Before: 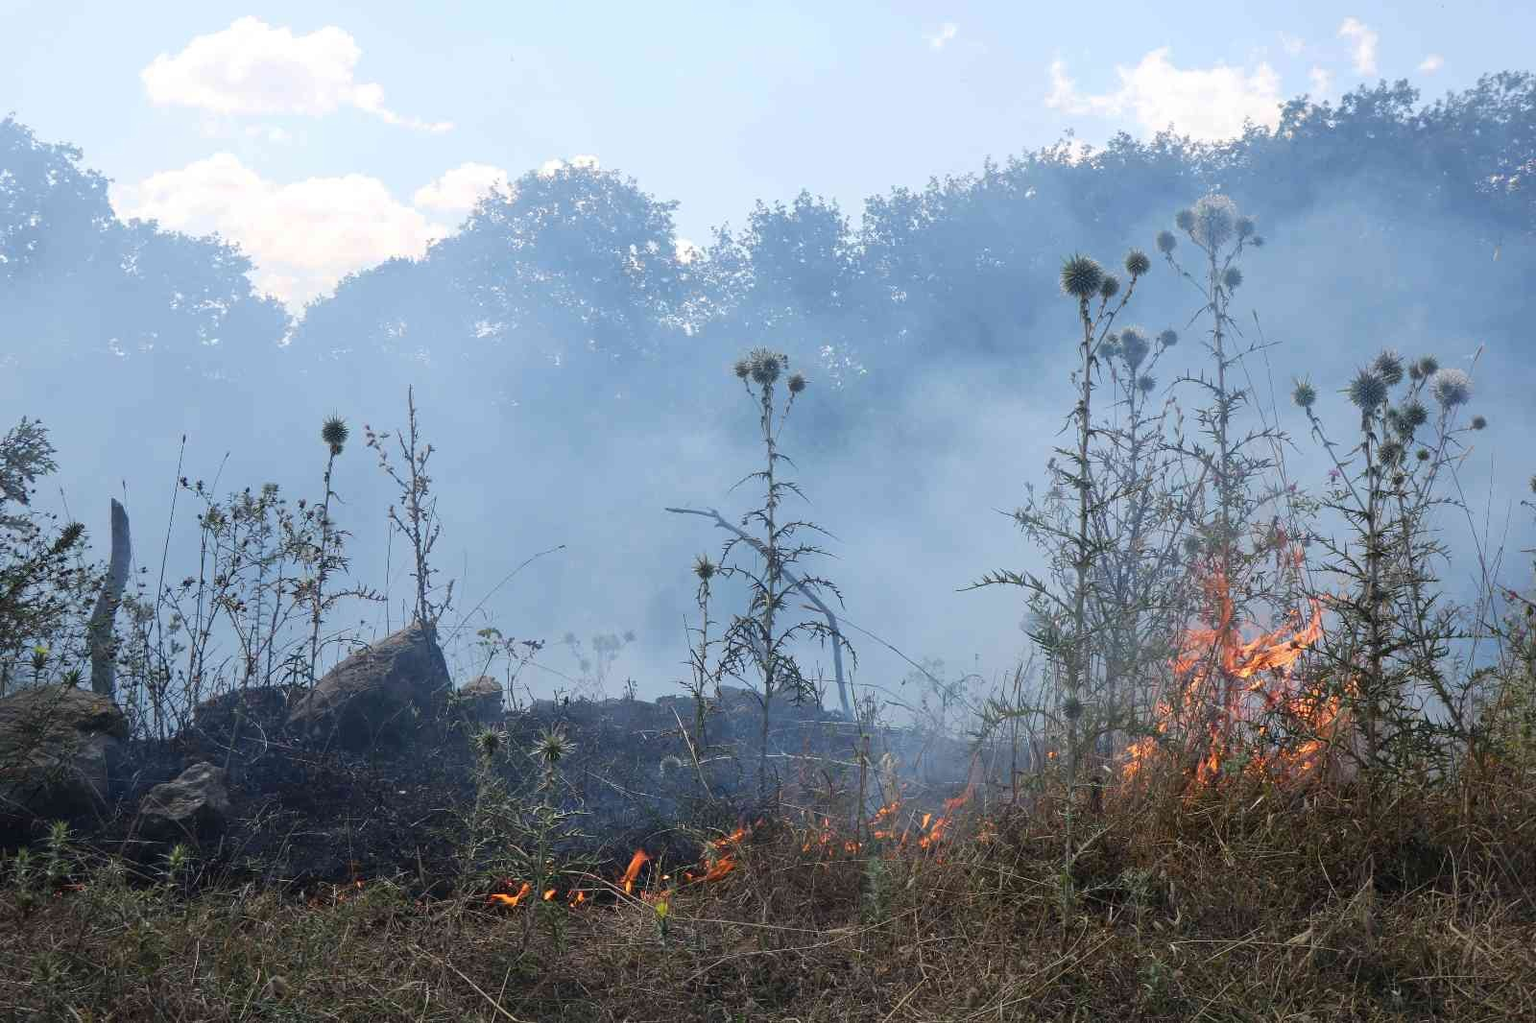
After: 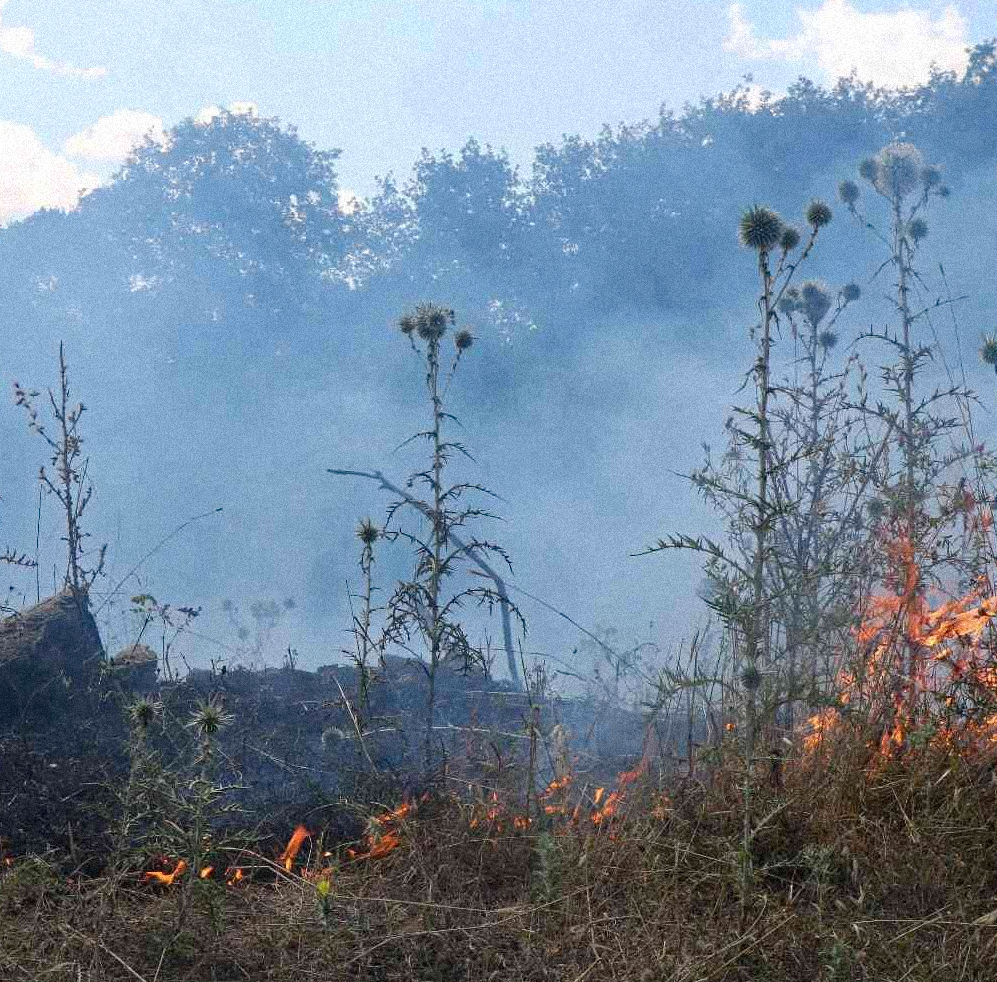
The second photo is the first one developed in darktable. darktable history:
haze removal: strength 0.29, distance 0.25, compatibility mode true, adaptive false
grain: strength 35%, mid-tones bias 0%
crop and rotate: left 22.918%, top 5.629%, right 14.711%, bottom 2.247%
